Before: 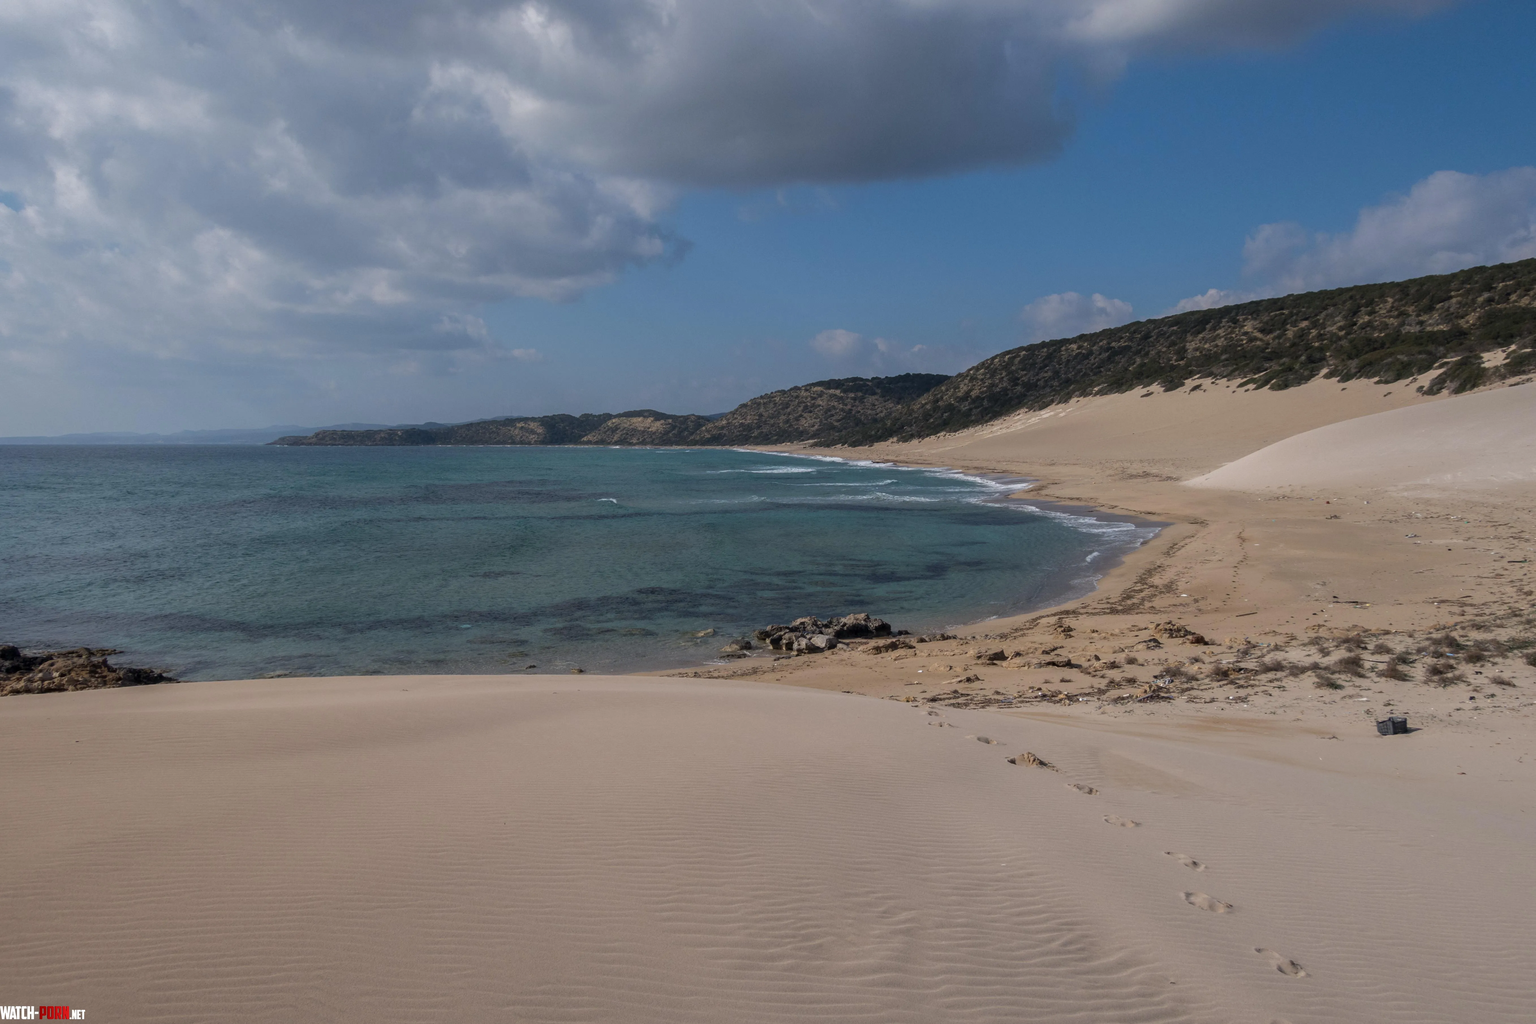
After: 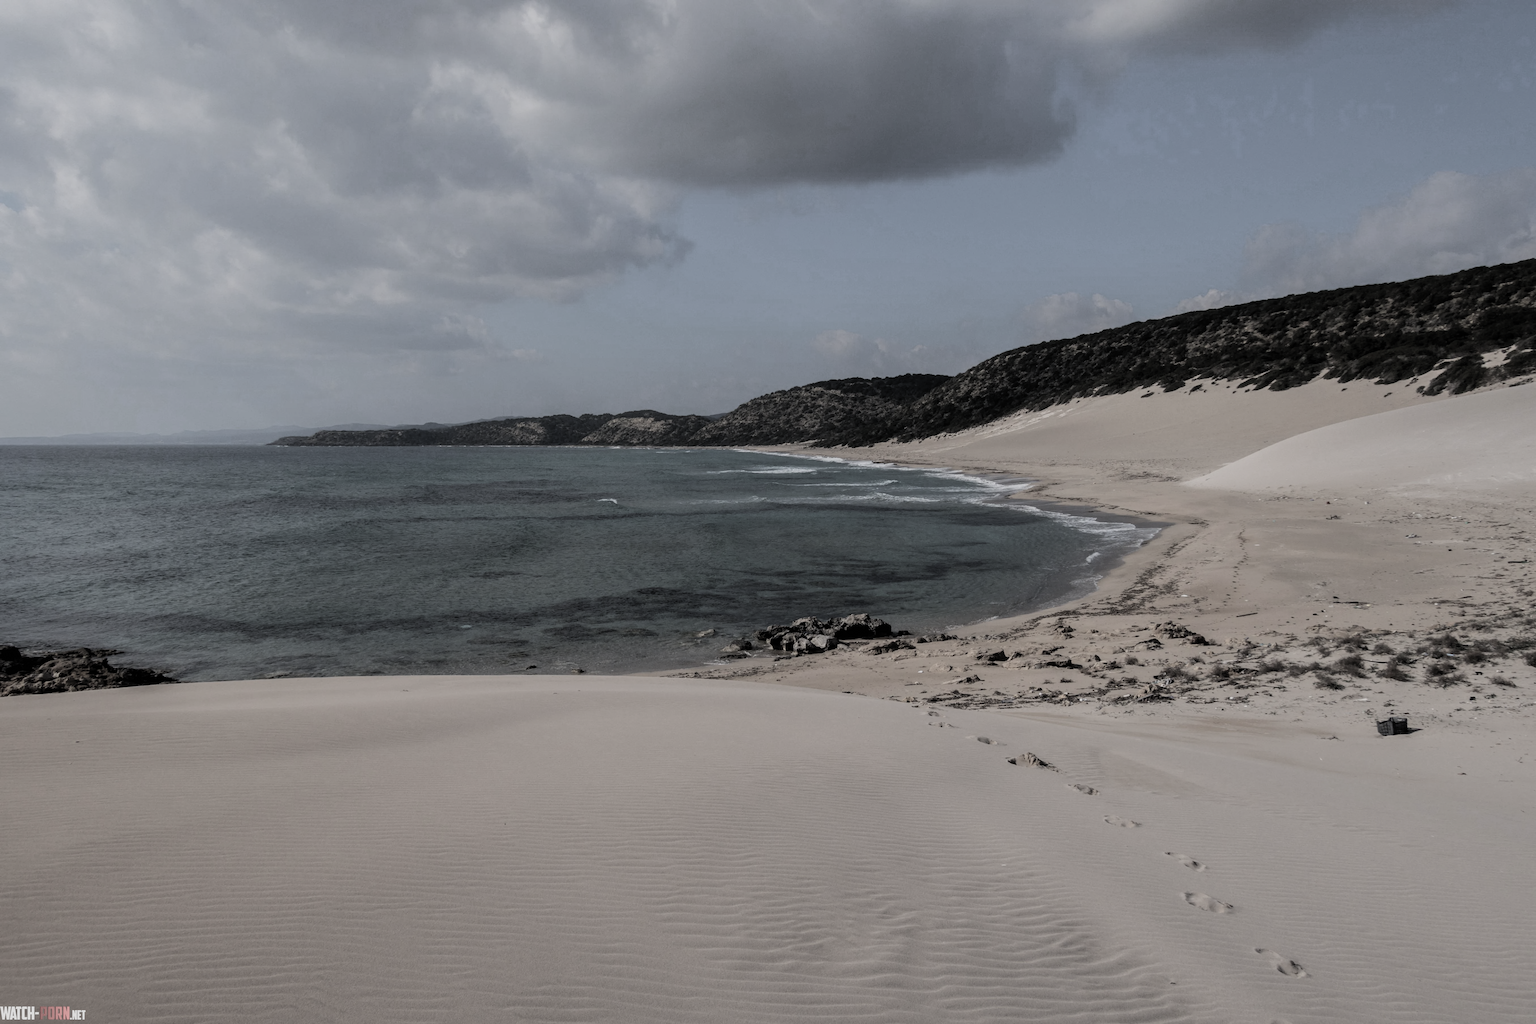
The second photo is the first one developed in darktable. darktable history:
filmic rgb: black relative exposure -5.13 EV, white relative exposure 3.99 EV, threshold 5.96 EV, hardness 2.89, contrast 1.301, highlights saturation mix -31.04%, color science v5 (2021), contrast in shadows safe, contrast in highlights safe, enable highlight reconstruction true
